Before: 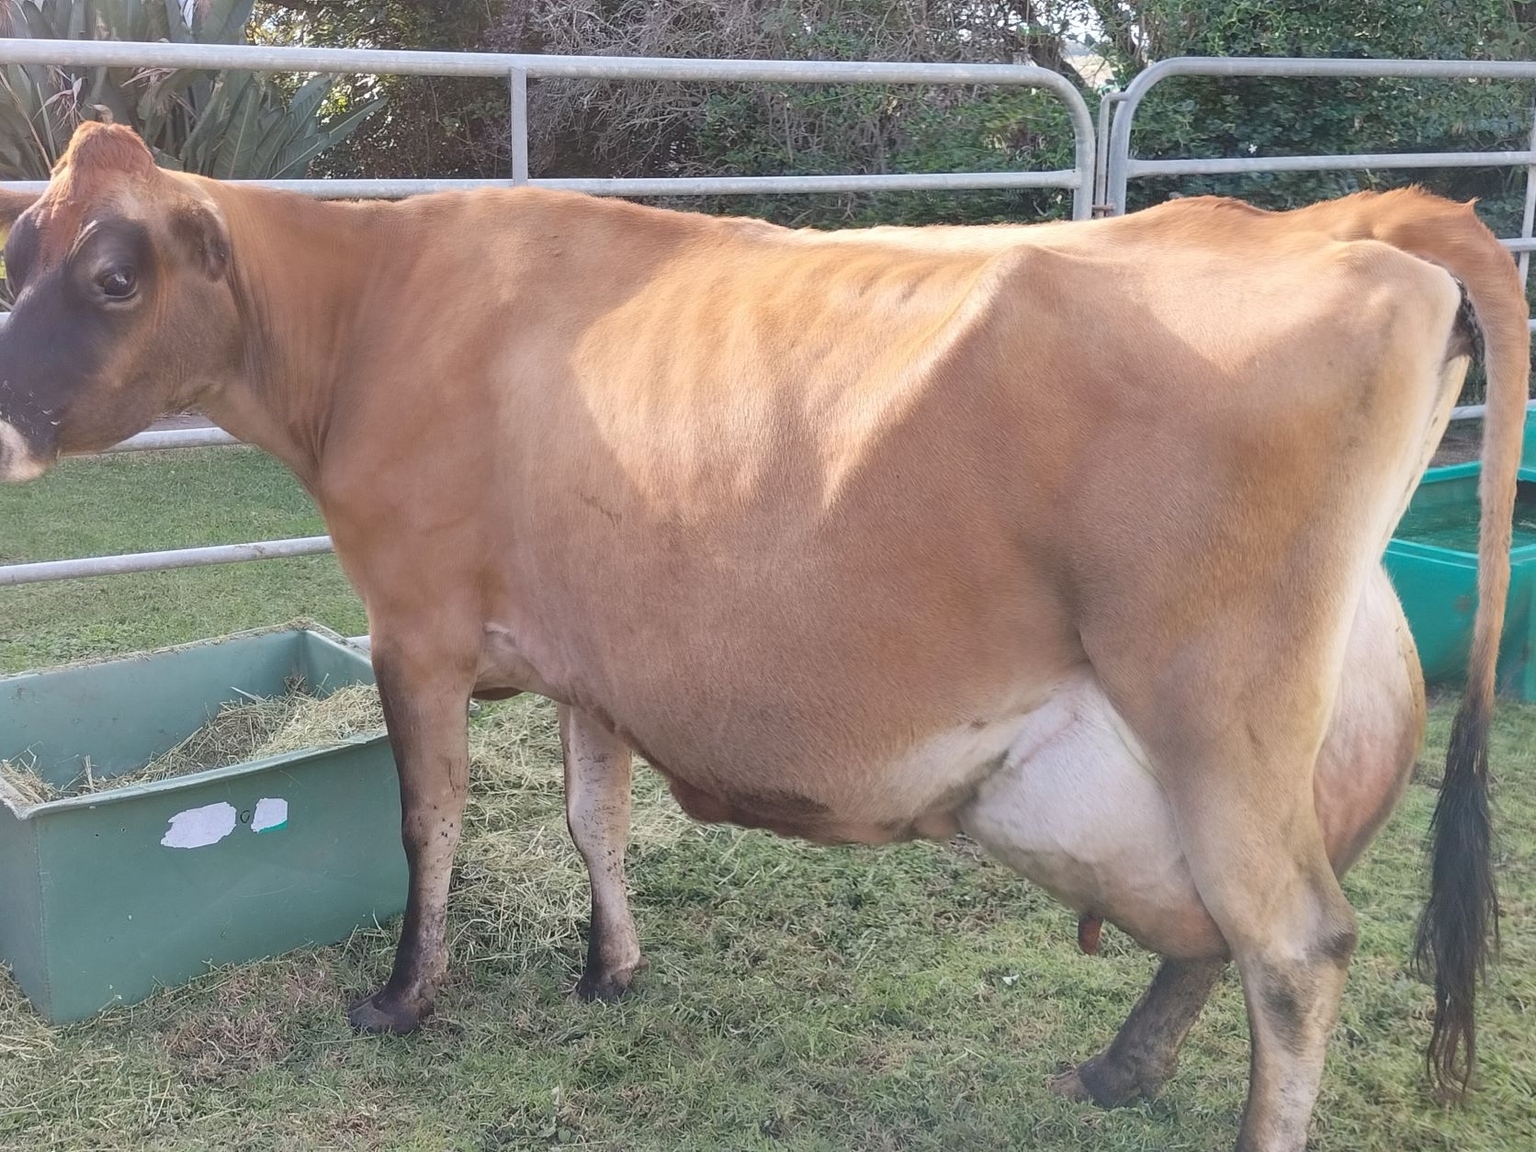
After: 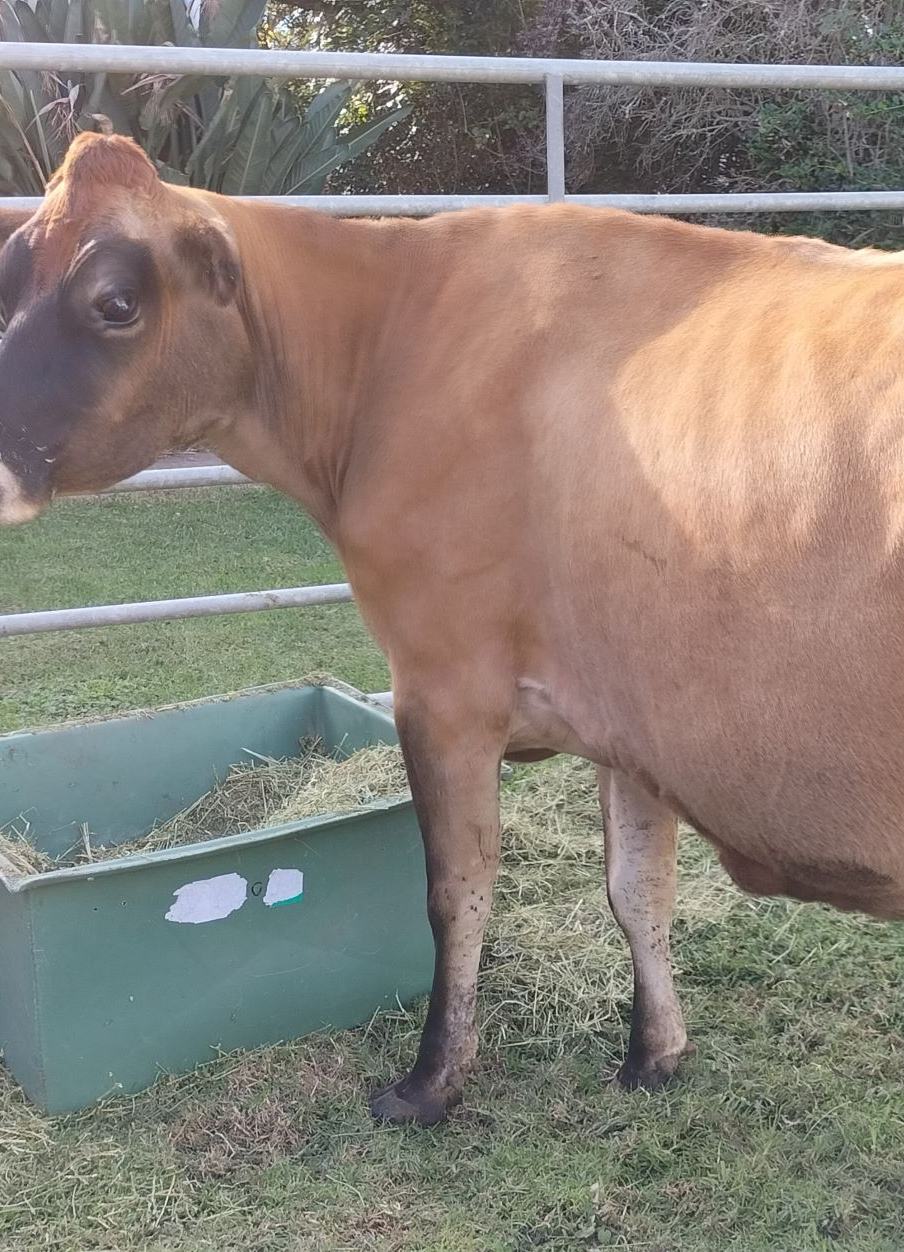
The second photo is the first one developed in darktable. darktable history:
crop: left 0.599%, right 45.289%, bottom 0.09%
